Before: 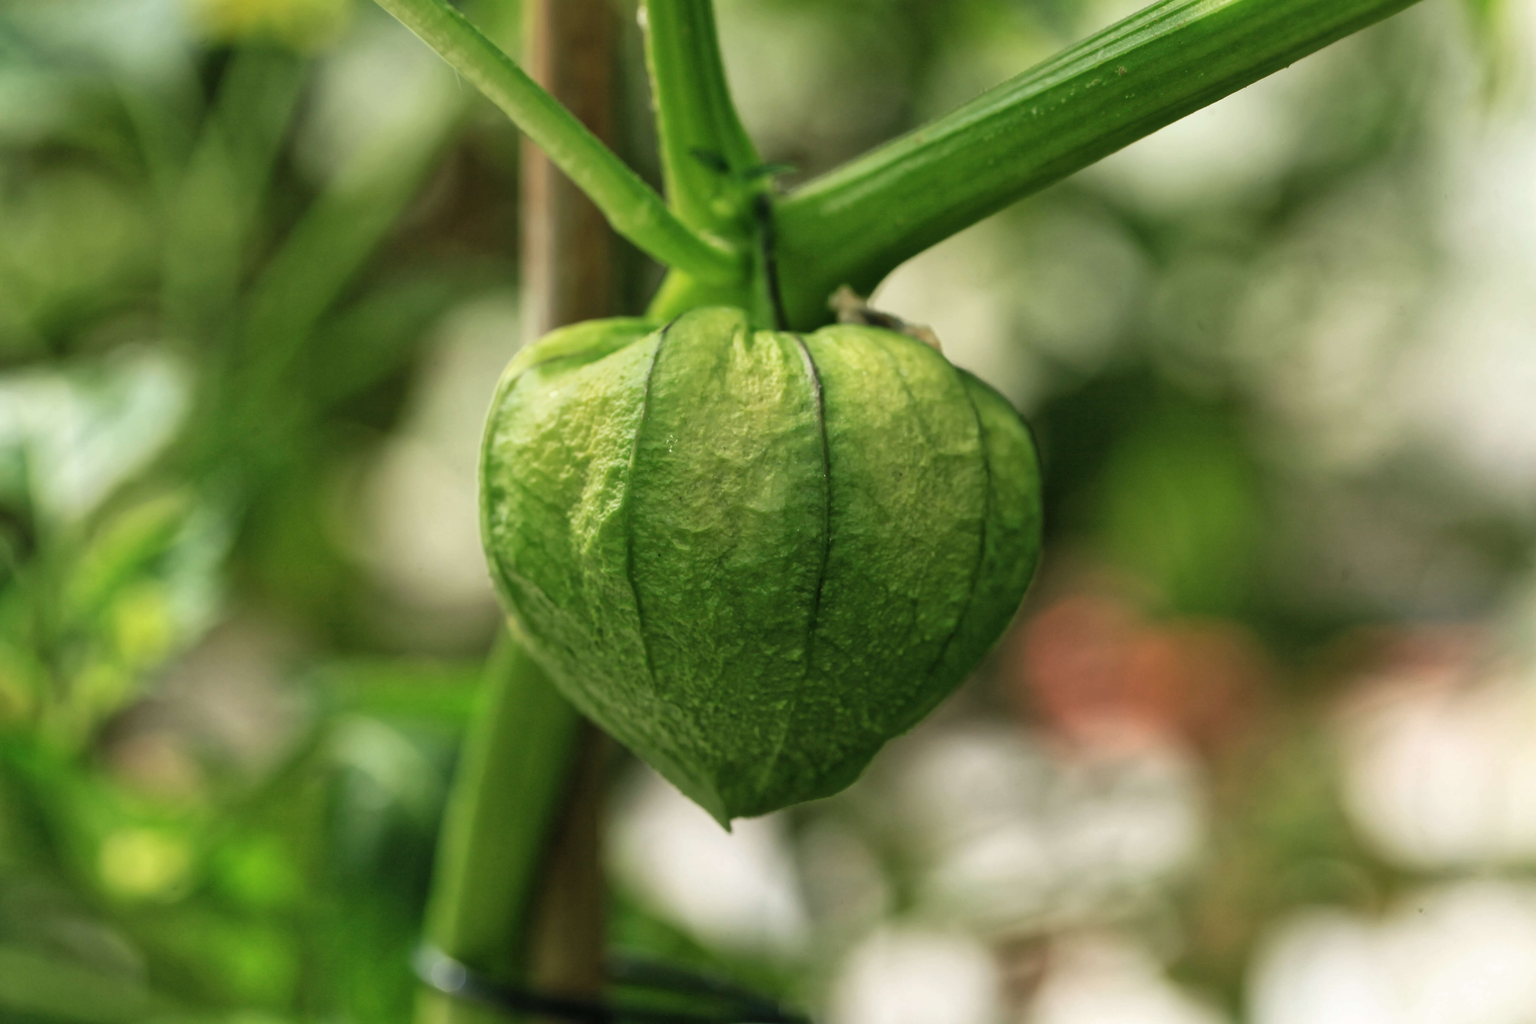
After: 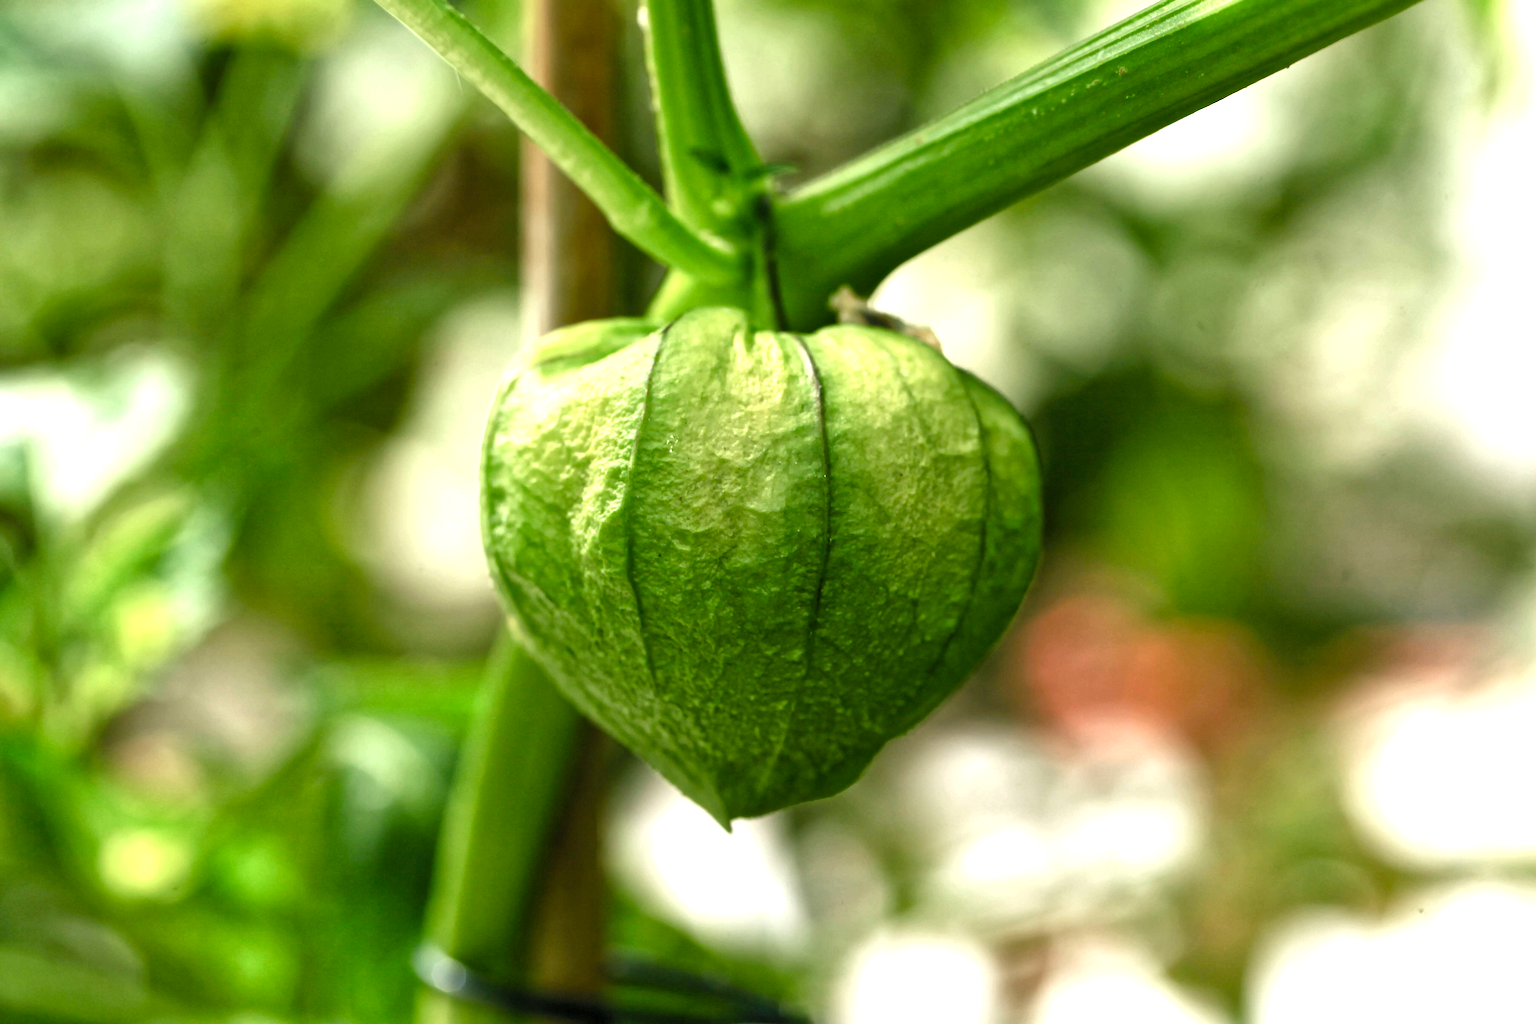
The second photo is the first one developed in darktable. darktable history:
levels: black 8.52%, levels [0.031, 0.5, 0.969]
color balance rgb: perceptual saturation grading › global saturation 20%, perceptual saturation grading › highlights -48.947%, perceptual saturation grading › shadows 25.376%, perceptual brilliance grading › global brilliance 24.857%
